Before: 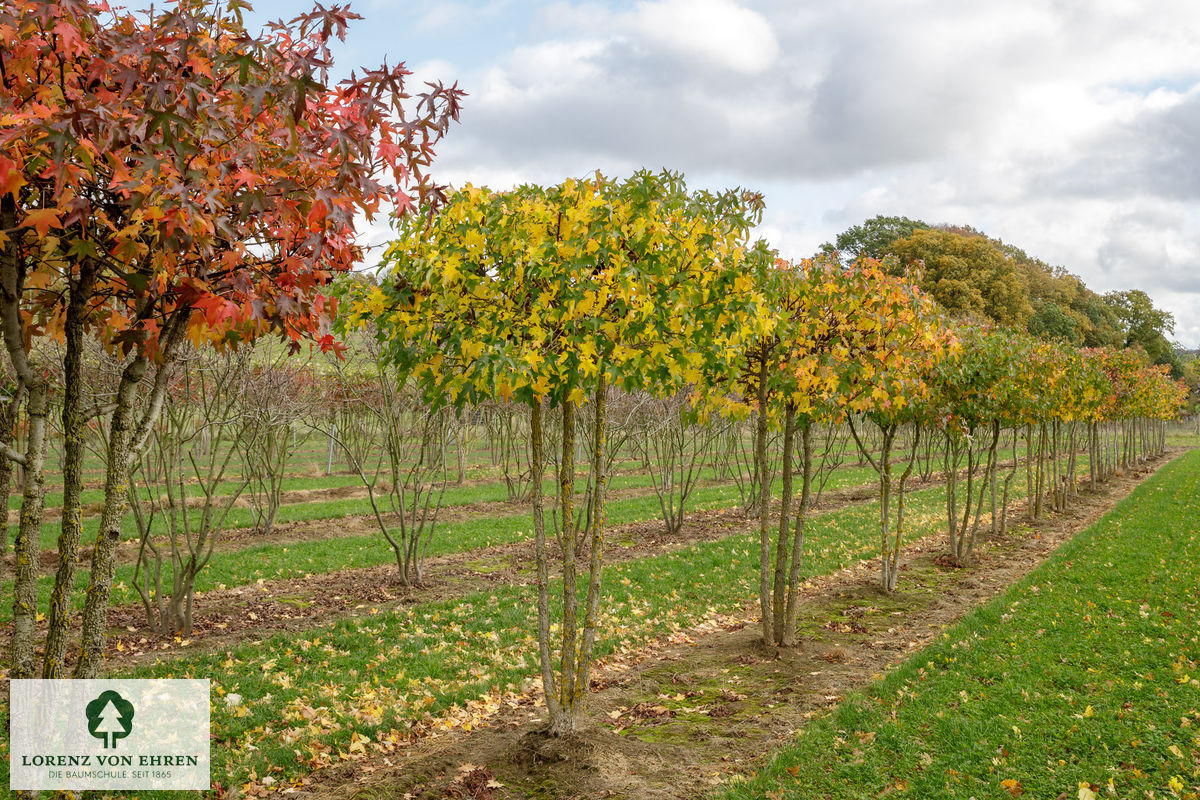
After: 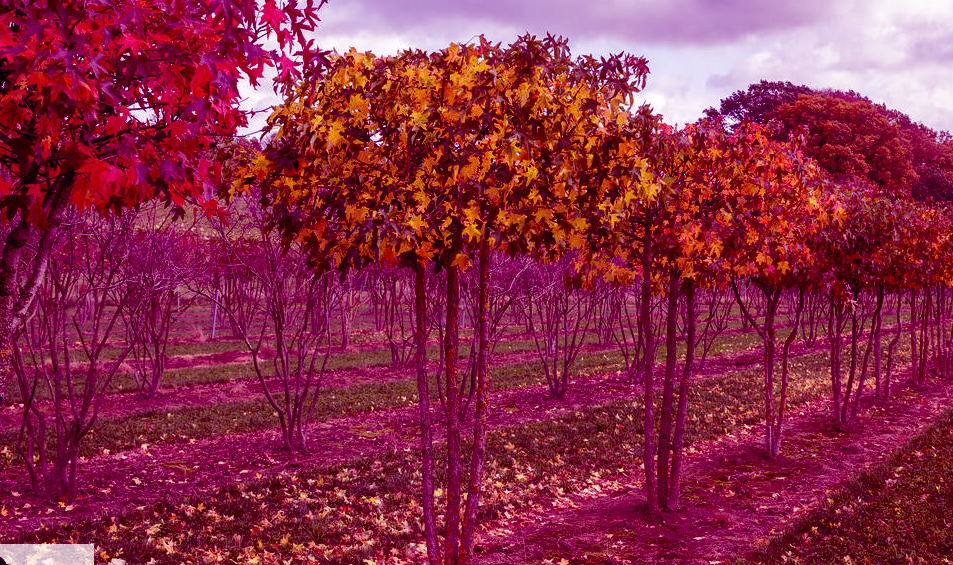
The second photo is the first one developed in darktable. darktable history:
color balance: mode lift, gamma, gain (sRGB), lift [1, 1, 0.101, 1]
crop: left 9.712%, top 16.928%, right 10.845%, bottom 12.332%
